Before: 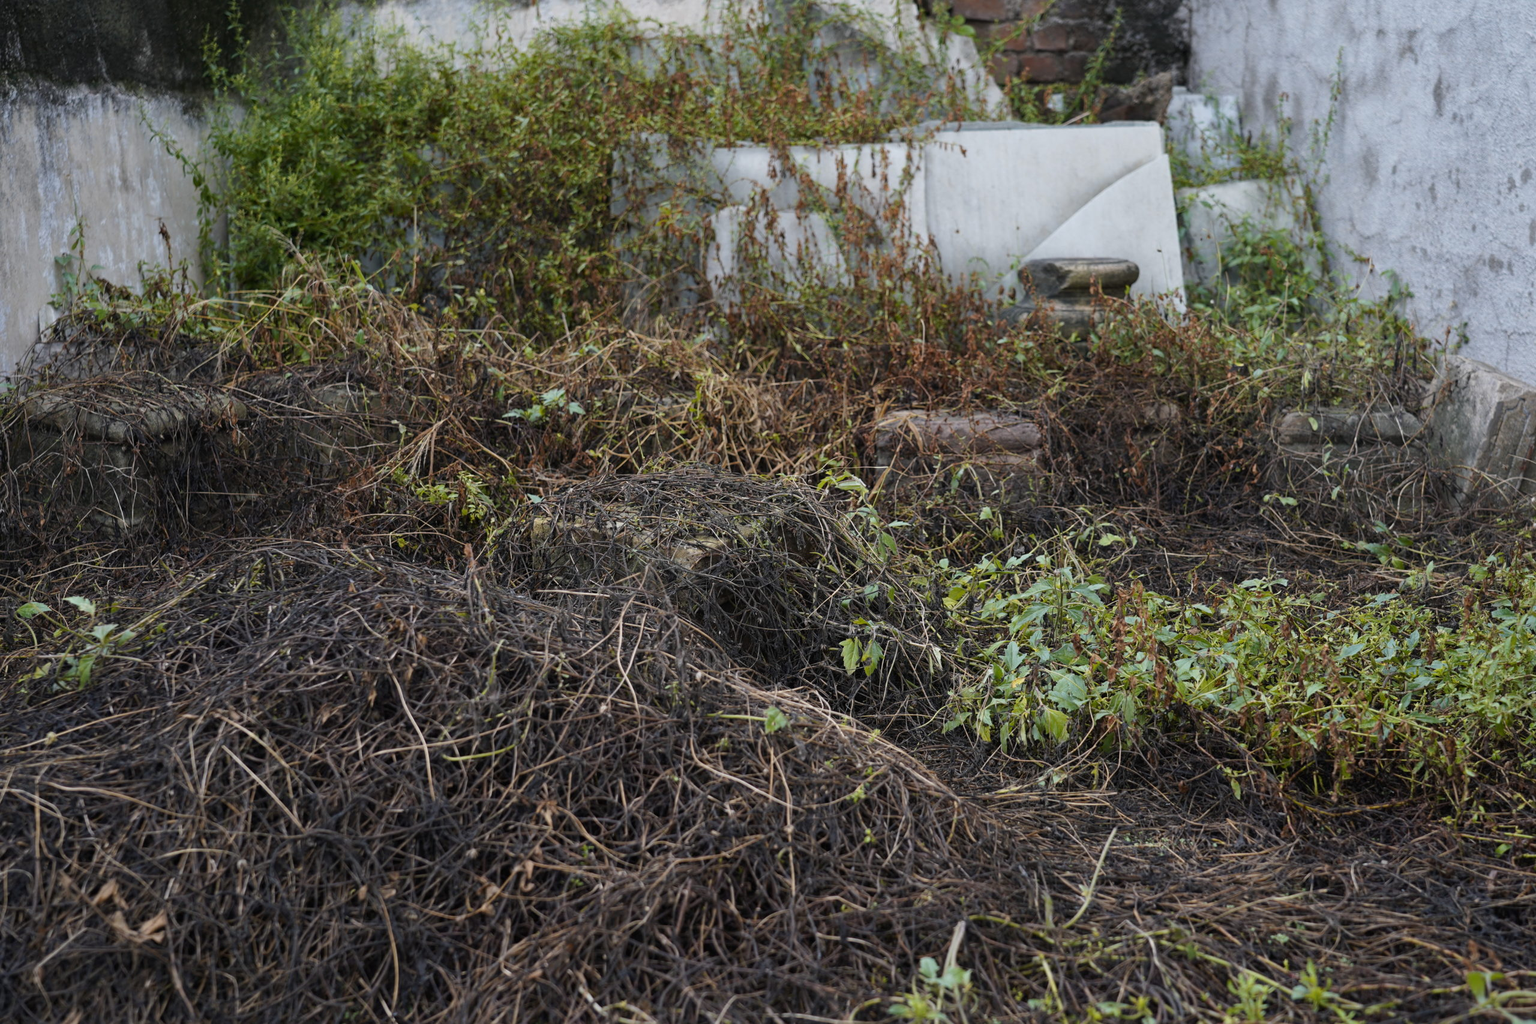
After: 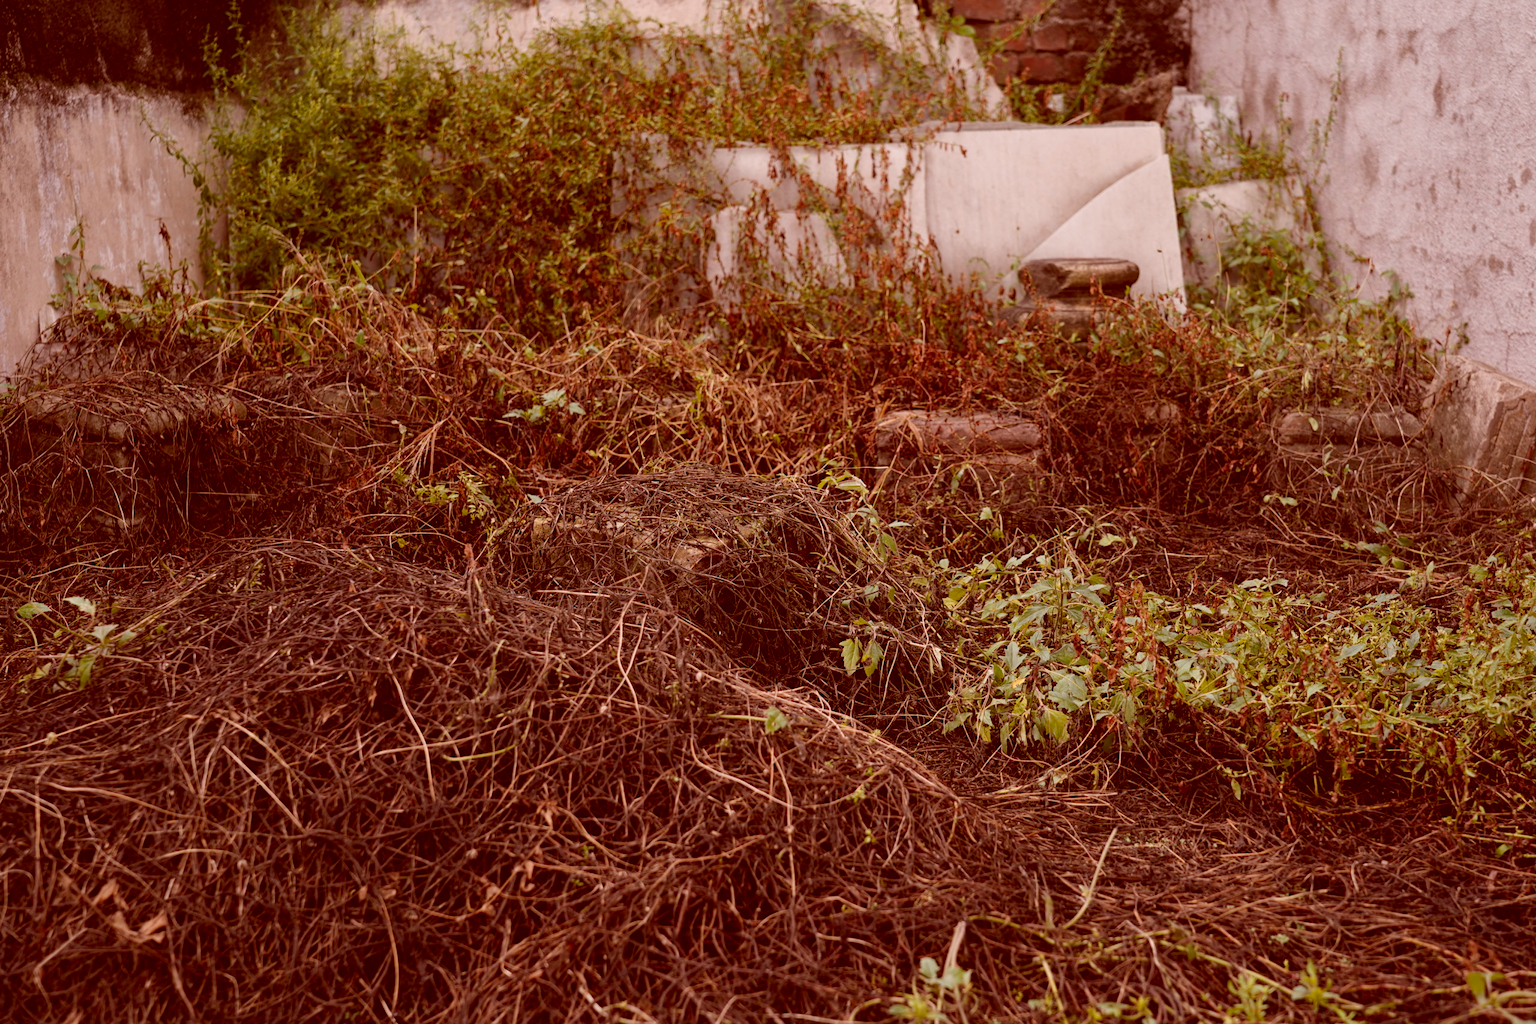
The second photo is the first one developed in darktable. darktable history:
color correction: highlights a* 9.01, highlights b* 8.94, shadows a* 39.89, shadows b* 39.46, saturation 0.818
